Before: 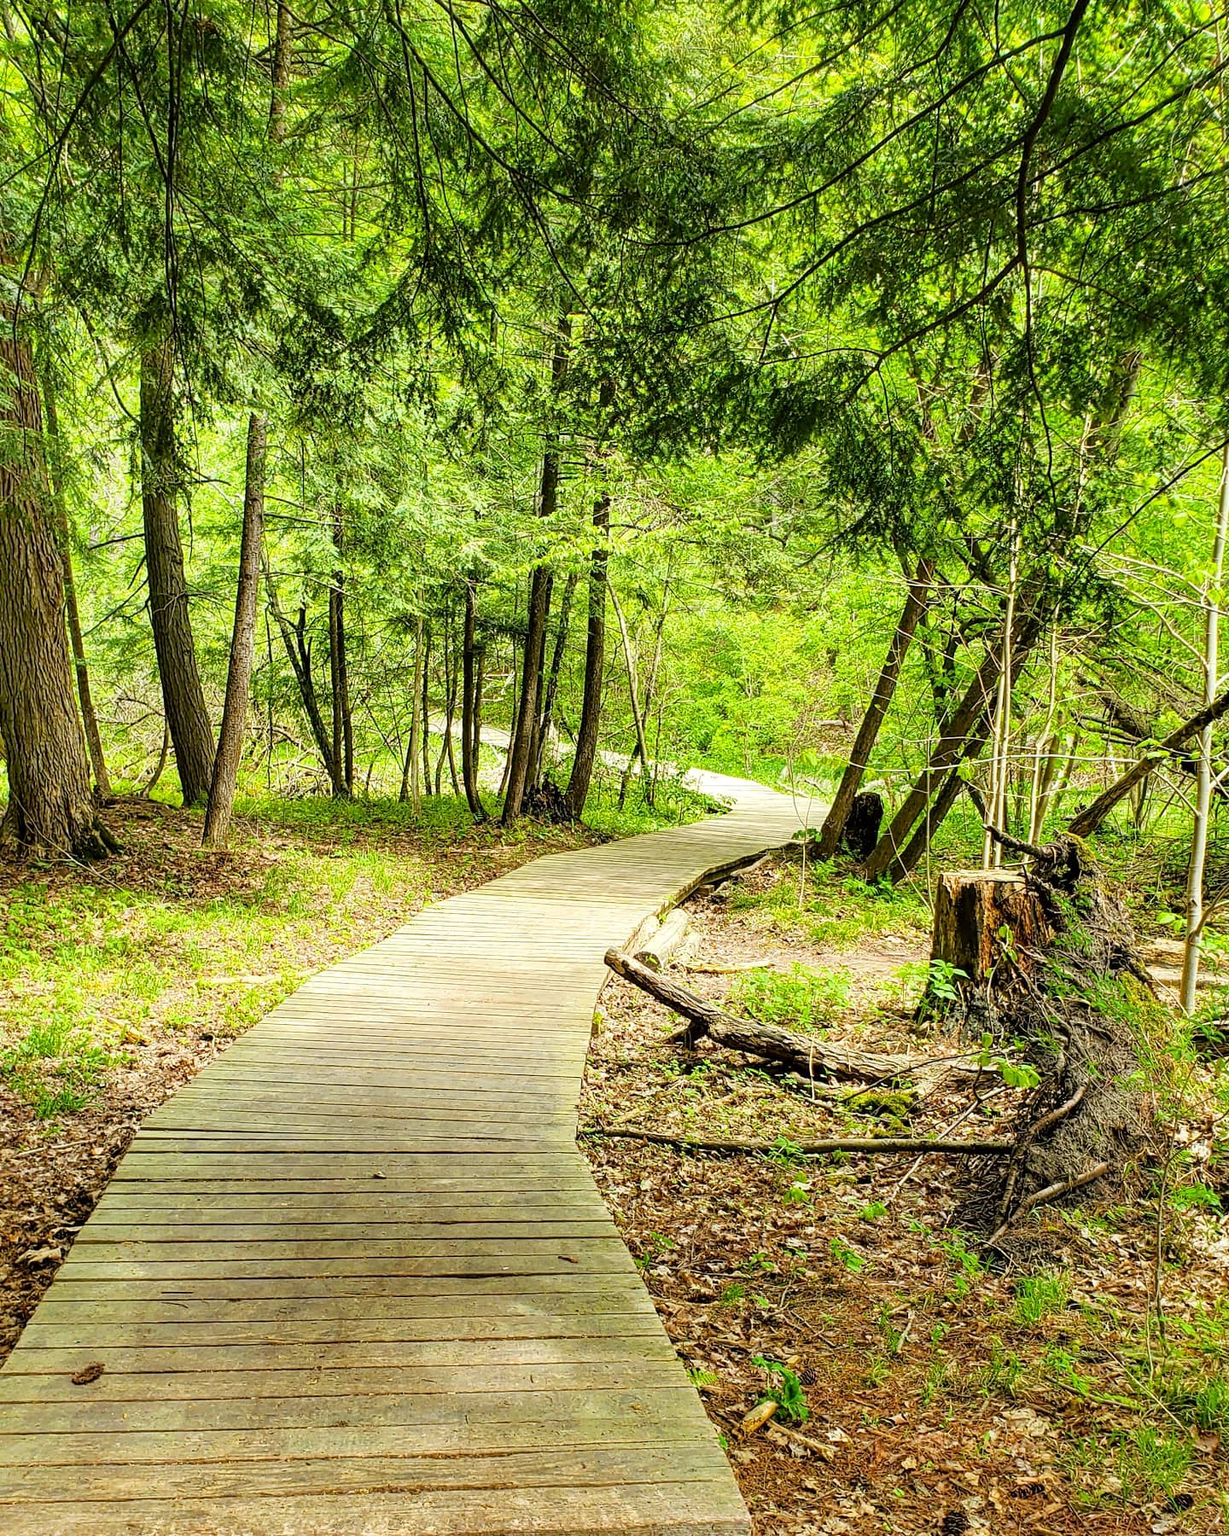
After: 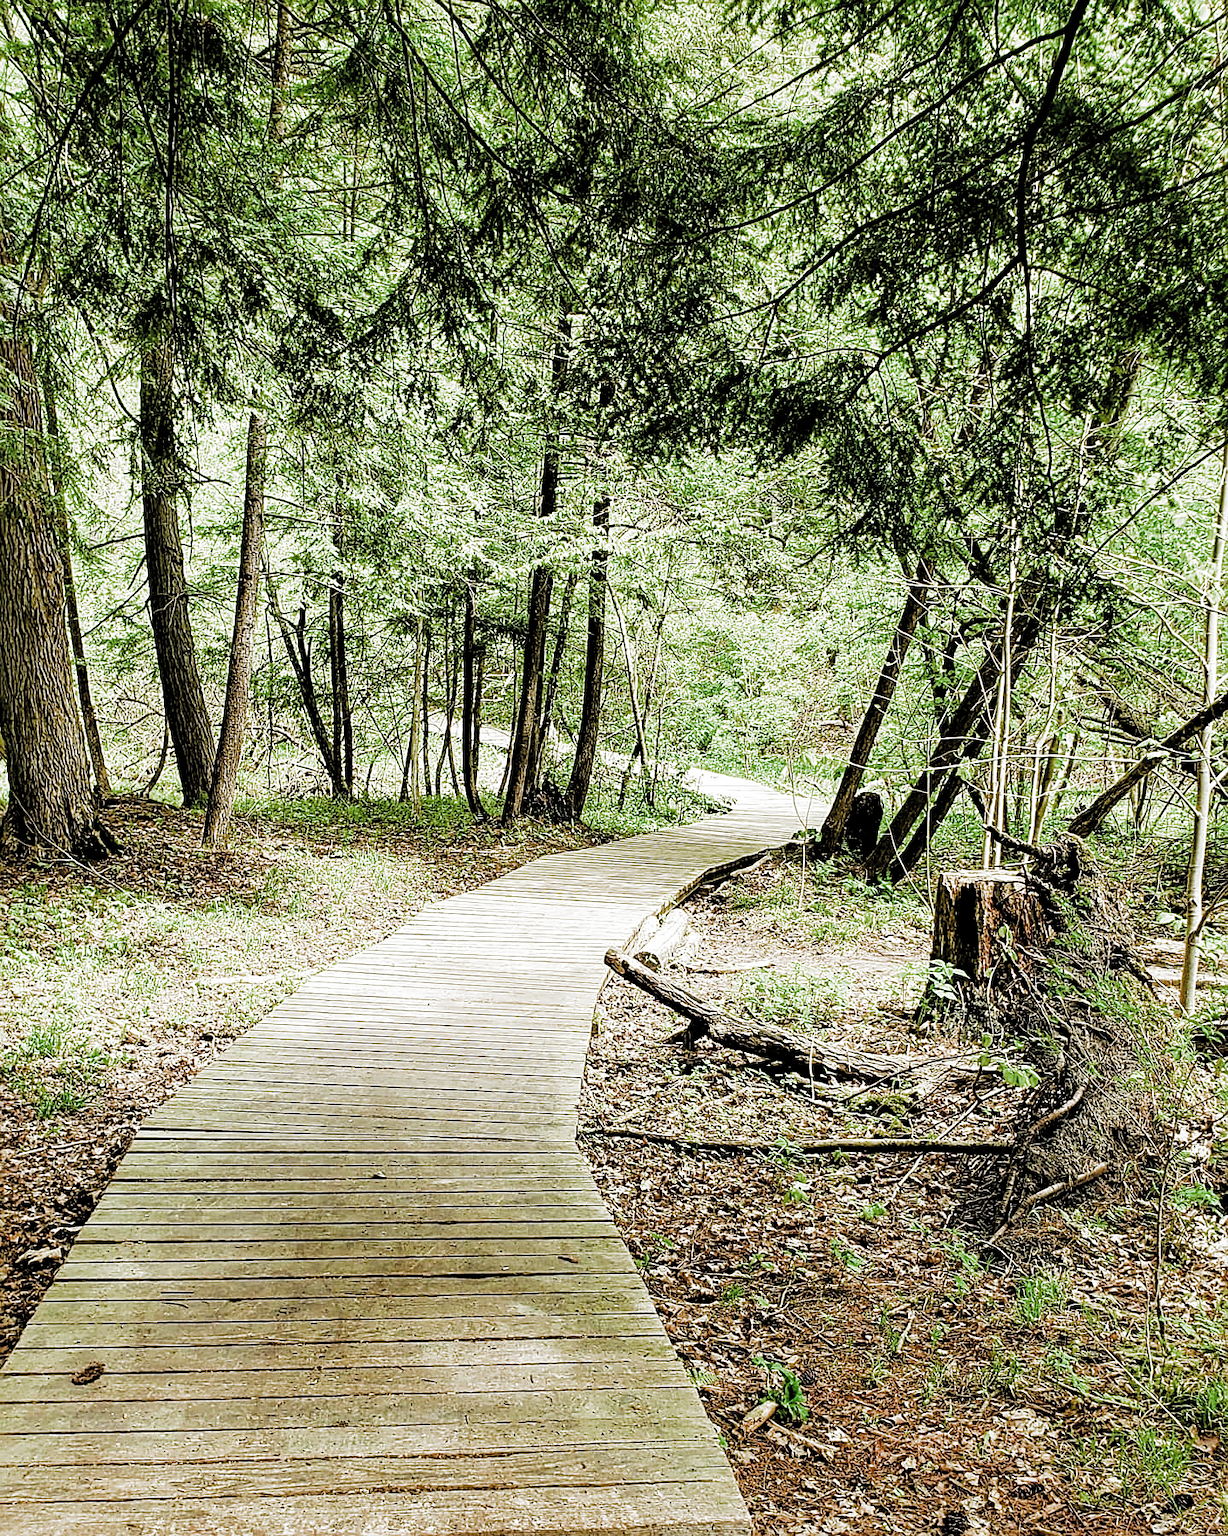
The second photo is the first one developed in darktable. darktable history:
sharpen: radius 1.981
filmic rgb: black relative exposure -3.67 EV, white relative exposure 2.43 EV, threshold 5.98 EV, hardness 3.28, add noise in highlights 0.001, color science v3 (2019), use custom middle-gray values true, contrast in highlights soft, enable highlight reconstruction true
